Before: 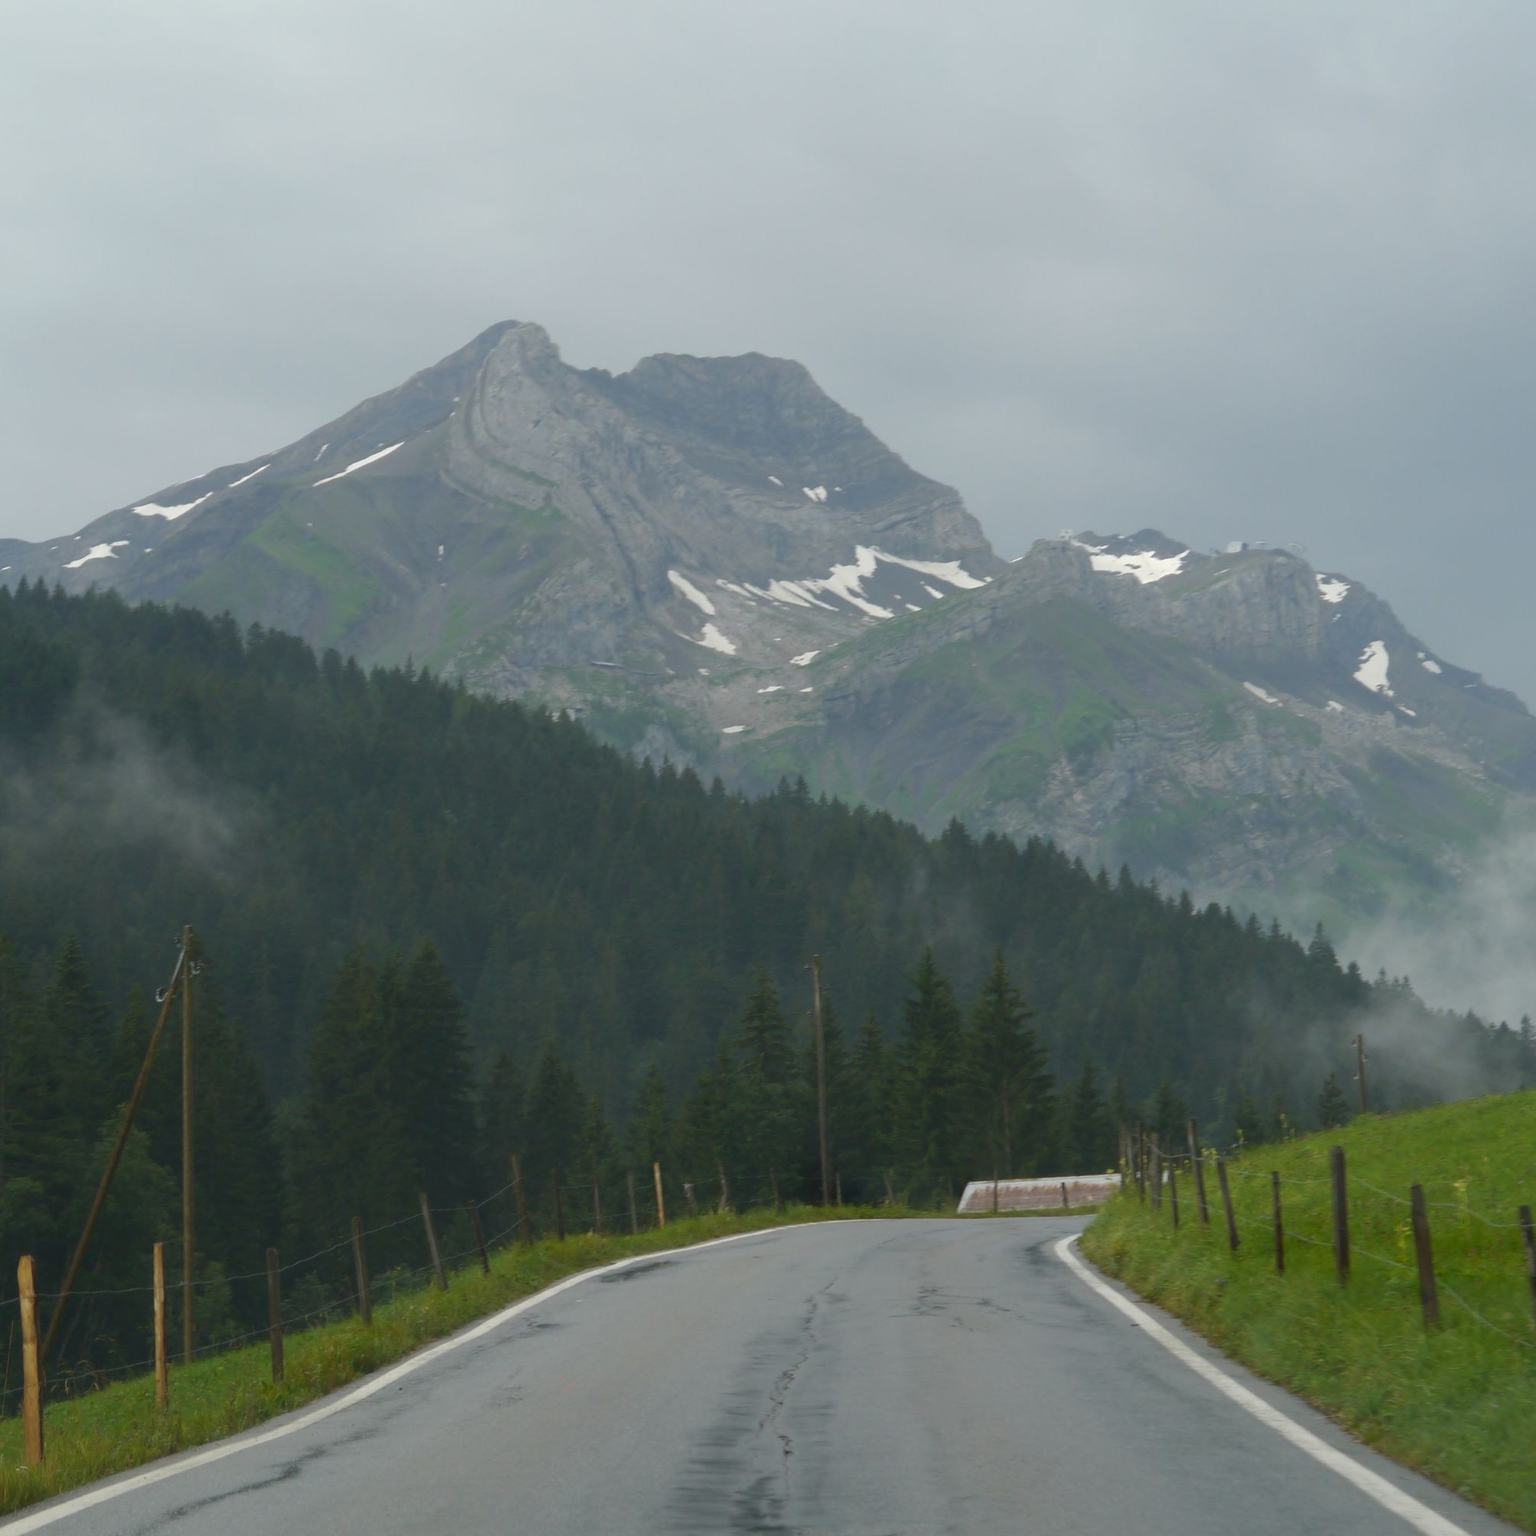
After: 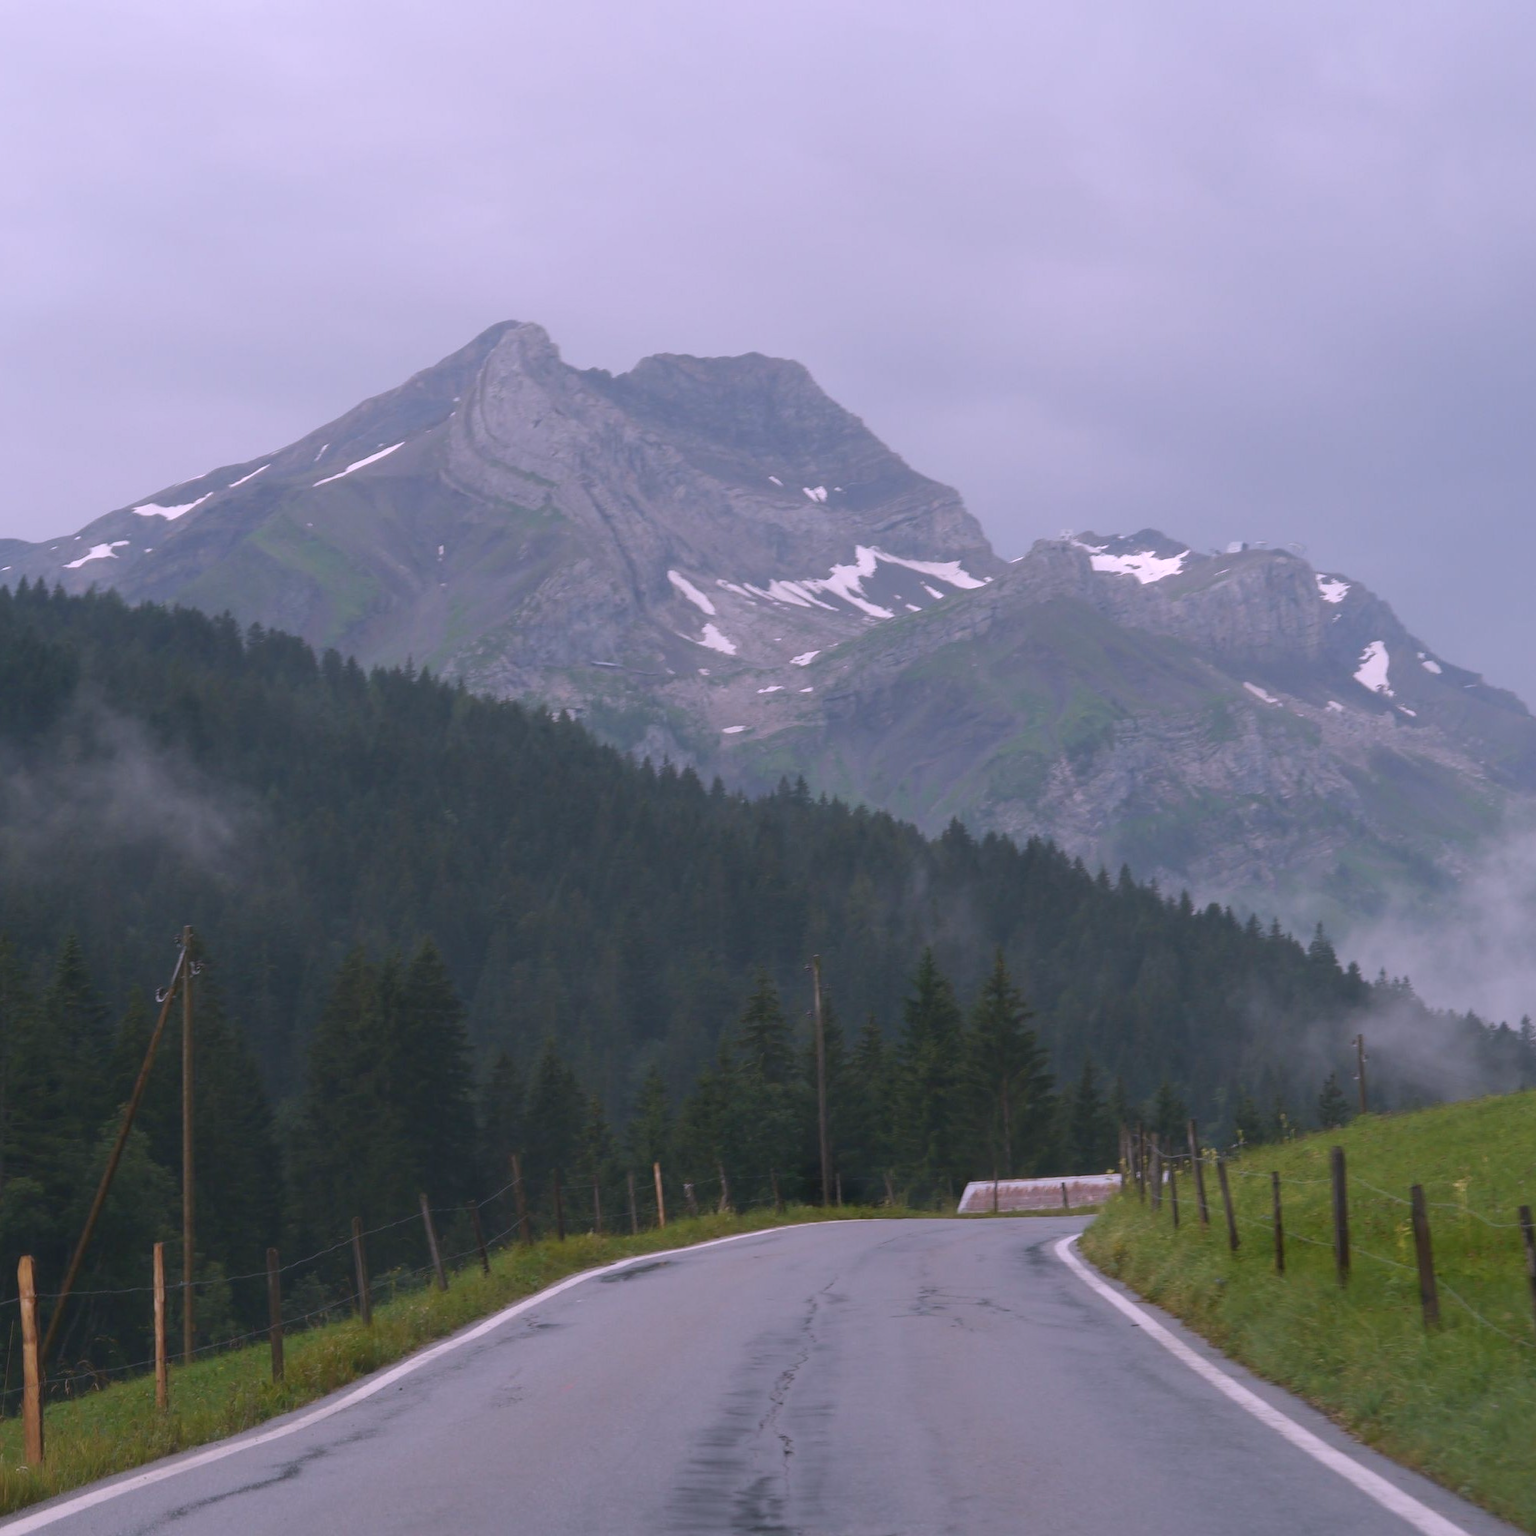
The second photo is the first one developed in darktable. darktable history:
color correction: highlights a* 15.62, highlights b* -20.85
